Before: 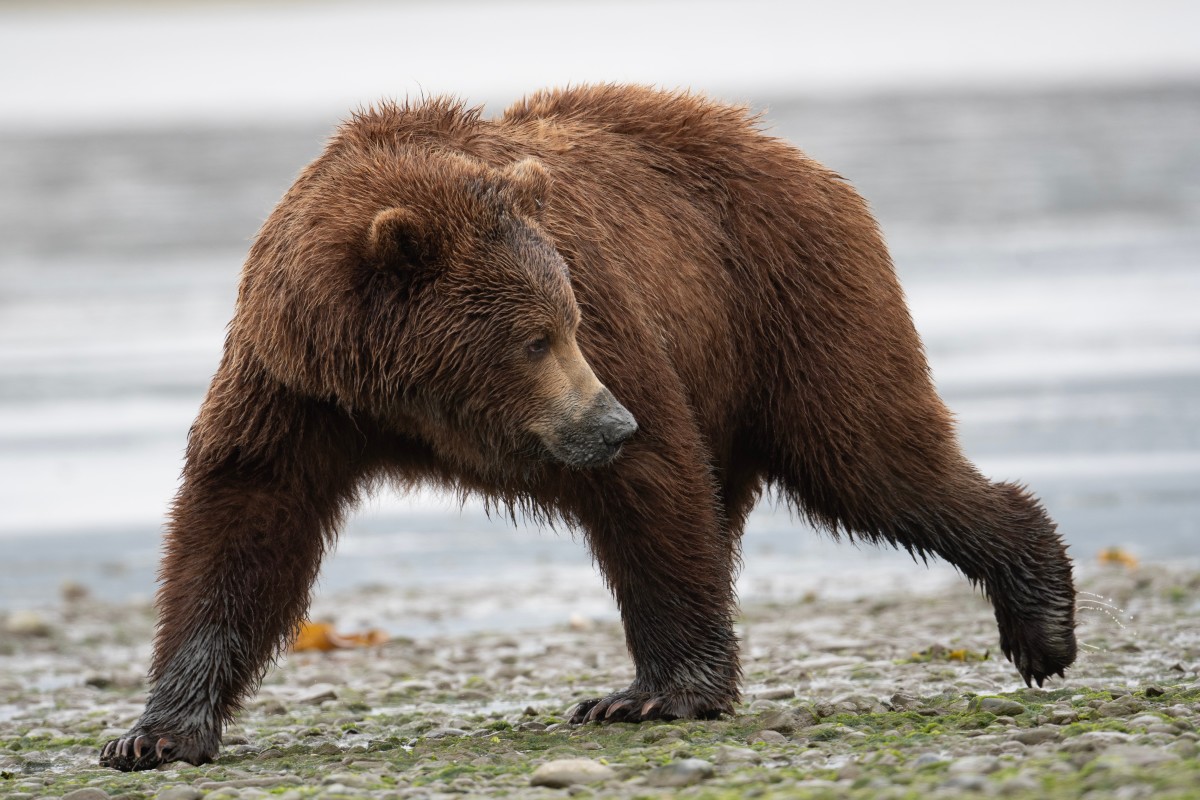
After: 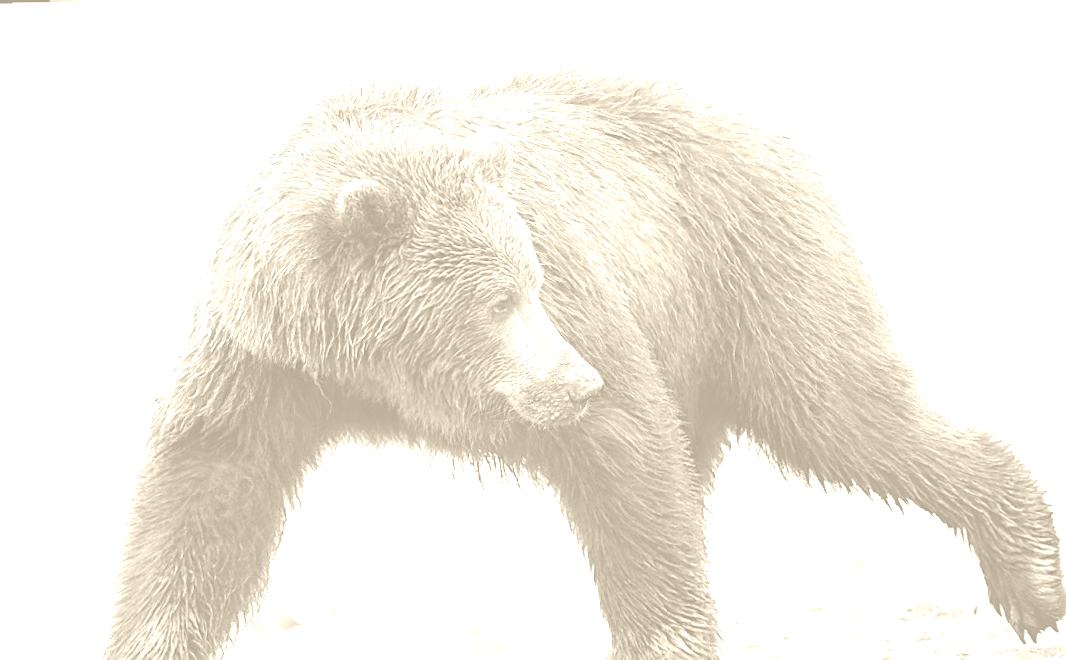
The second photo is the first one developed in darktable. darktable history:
colorize: hue 36°, saturation 71%, lightness 80.79%
crop and rotate: angle 0.2°, left 0.275%, right 3.127%, bottom 14.18%
color zones: curves: ch1 [(0.25, 0.5) (0.747, 0.71)]
contrast brightness saturation: saturation 0.1
exposure: black level correction 0, exposure 1.45 EV, compensate exposure bias true, compensate highlight preservation false
sharpen: on, module defaults
rotate and perspective: rotation -1.68°, lens shift (vertical) -0.146, crop left 0.049, crop right 0.912, crop top 0.032, crop bottom 0.96
